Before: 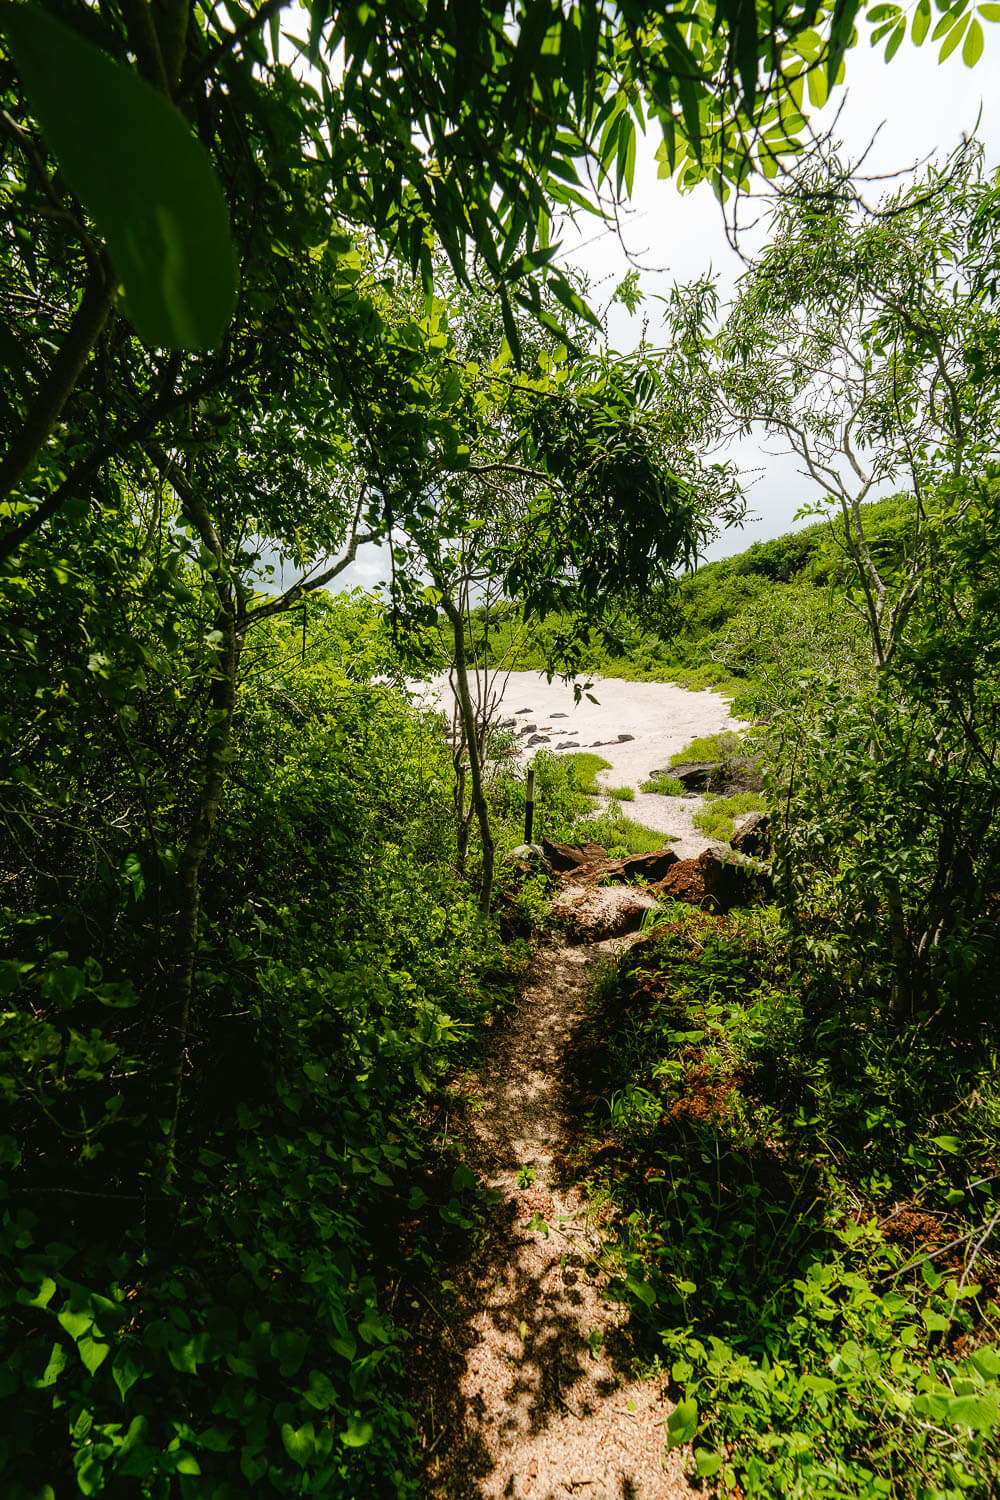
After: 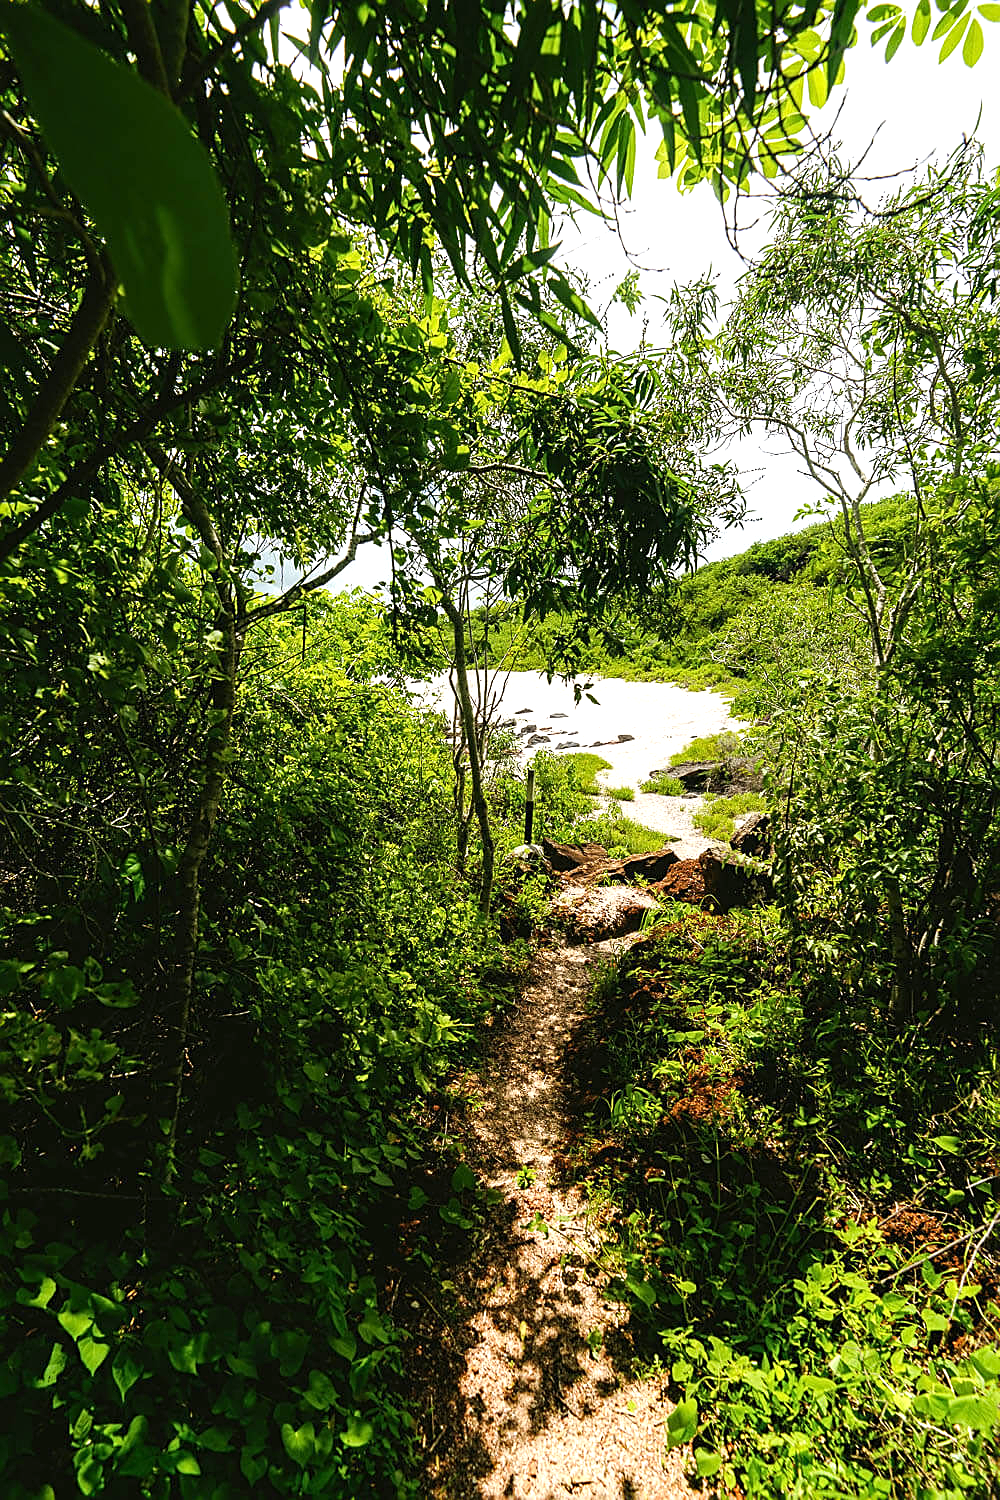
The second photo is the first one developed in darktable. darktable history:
sharpen: on, module defaults
exposure: exposure 0.61 EV, compensate highlight preservation false
